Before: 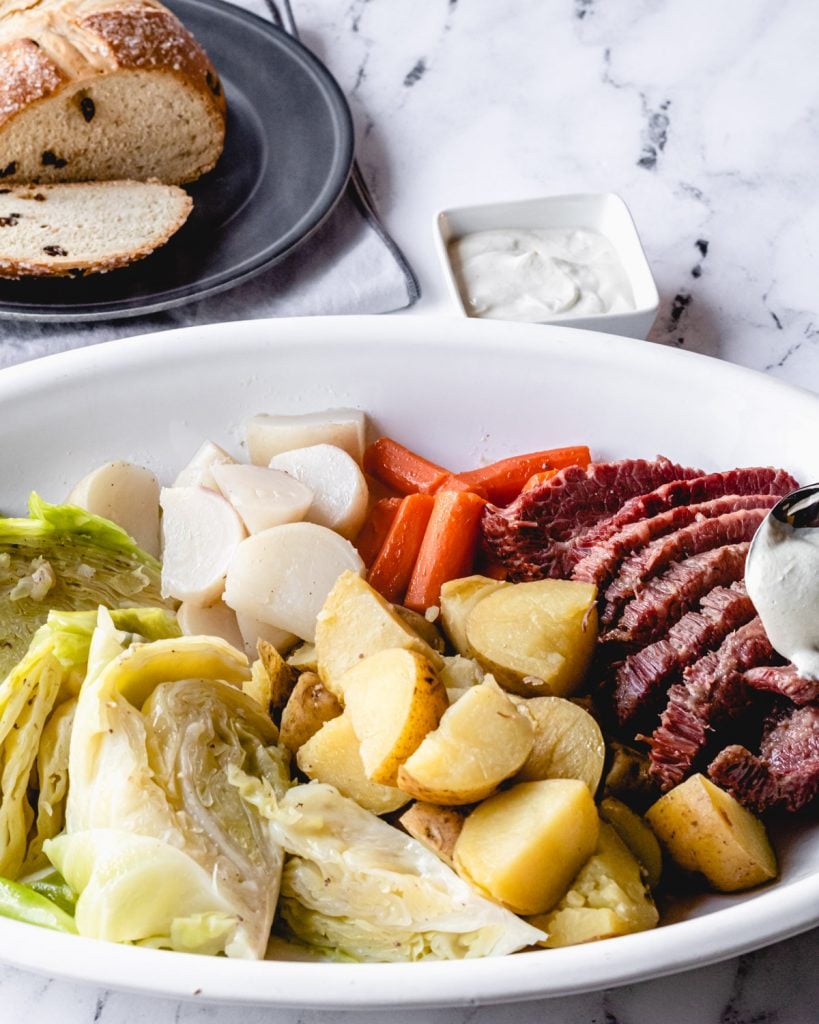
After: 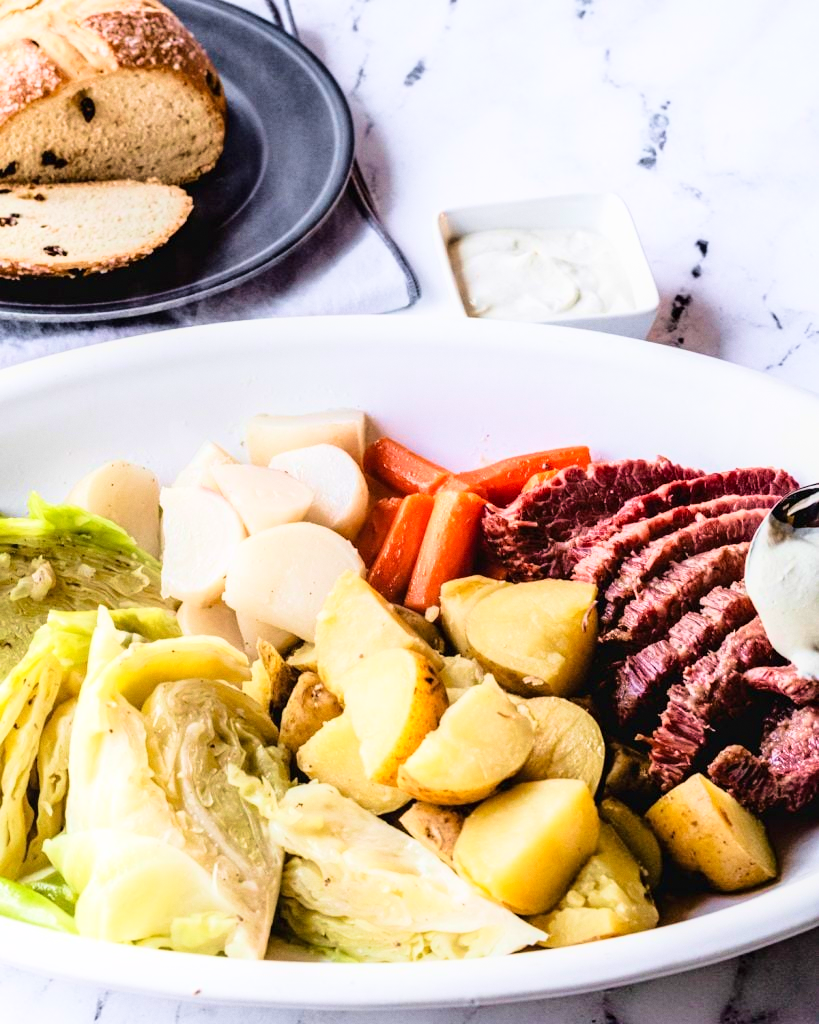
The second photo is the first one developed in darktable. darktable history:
base curve: curves: ch0 [(0, 0) (0.028, 0.03) (0.121, 0.232) (0.46, 0.748) (0.859, 0.968) (1, 1)]
white balance: emerald 1
grain: coarseness 14.57 ISO, strength 8.8%
local contrast: highlights 61%, shadows 106%, detail 107%, midtone range 0.529
velvia: strength 45%
